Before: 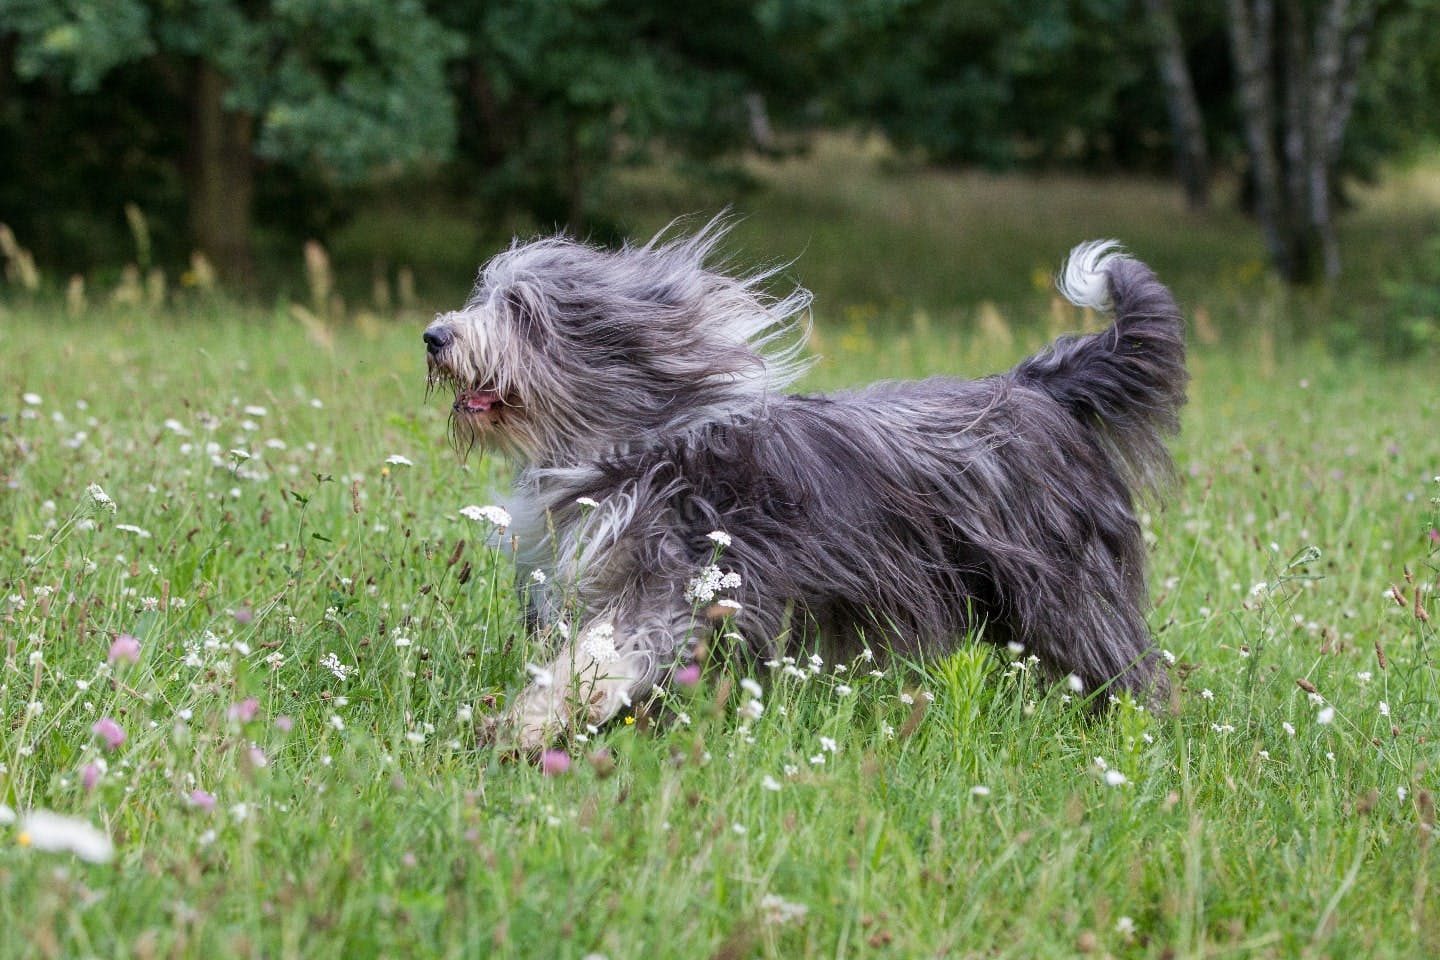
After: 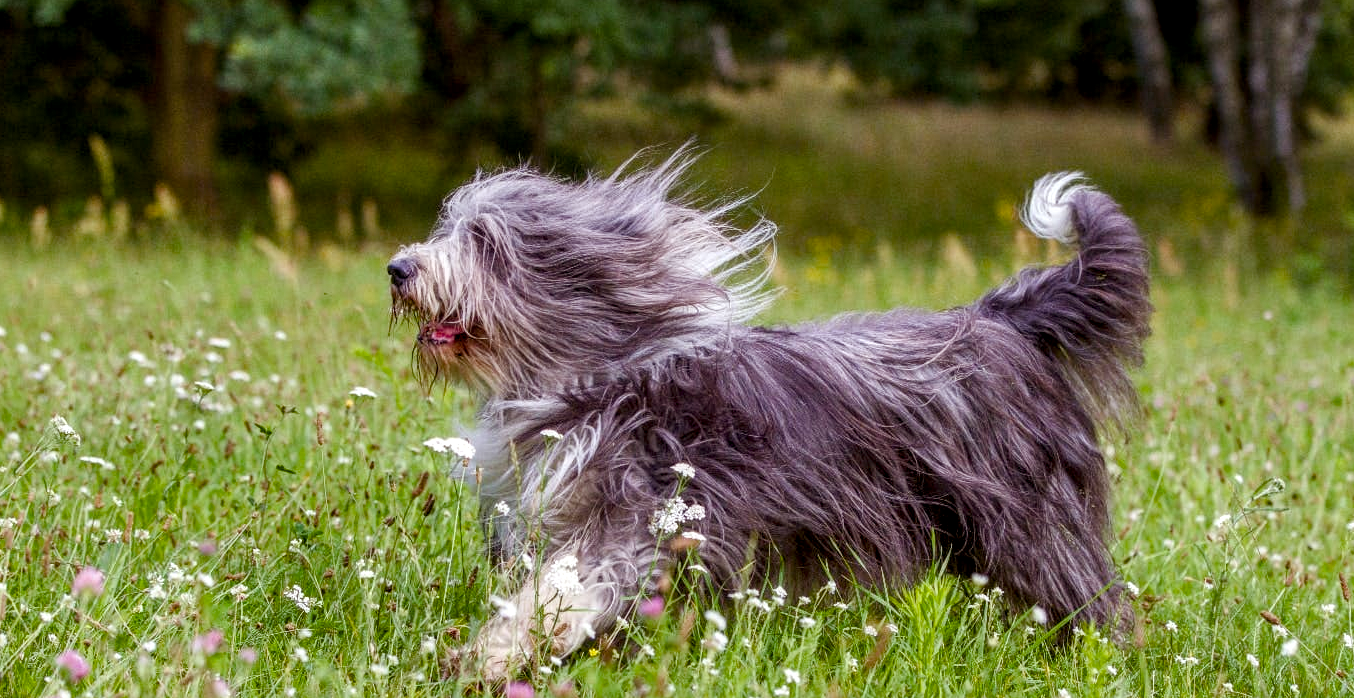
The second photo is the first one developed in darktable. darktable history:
local contrast: detail 130%
crop: left 2.536%, top 7.103%, right 3.397%, bottom 20.159%
color balance rgb: power › chroma 1.071%, power › hue 27.67°, perceptual saturation grading › global saturation 24.063%, perceptual saturation grading › highlights -23.682%, perceptual saturation grading › mid-tones 24.178%, perceptual saturation grading › shadows 39.529%
